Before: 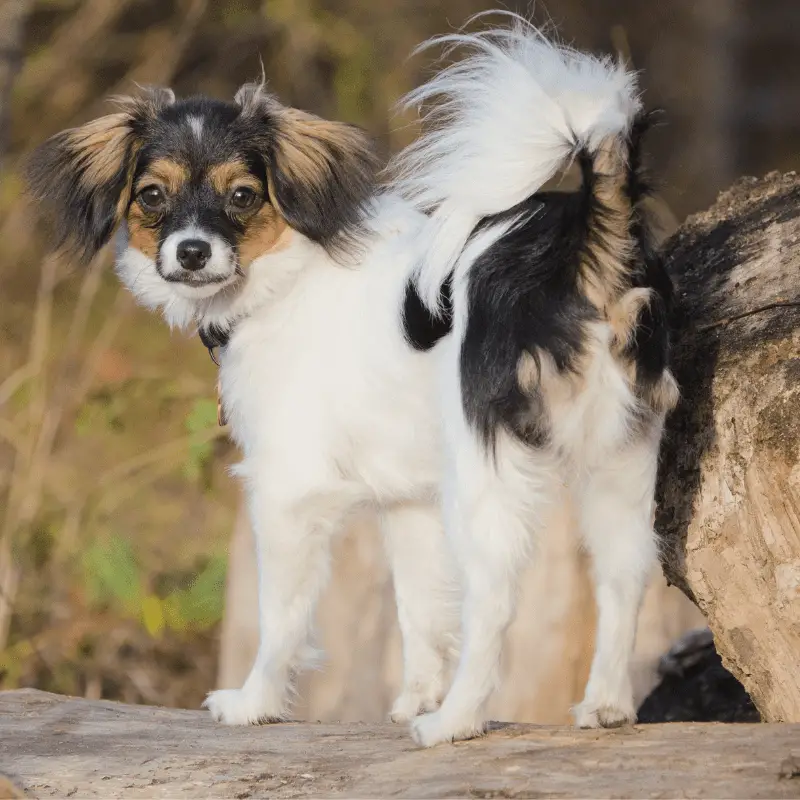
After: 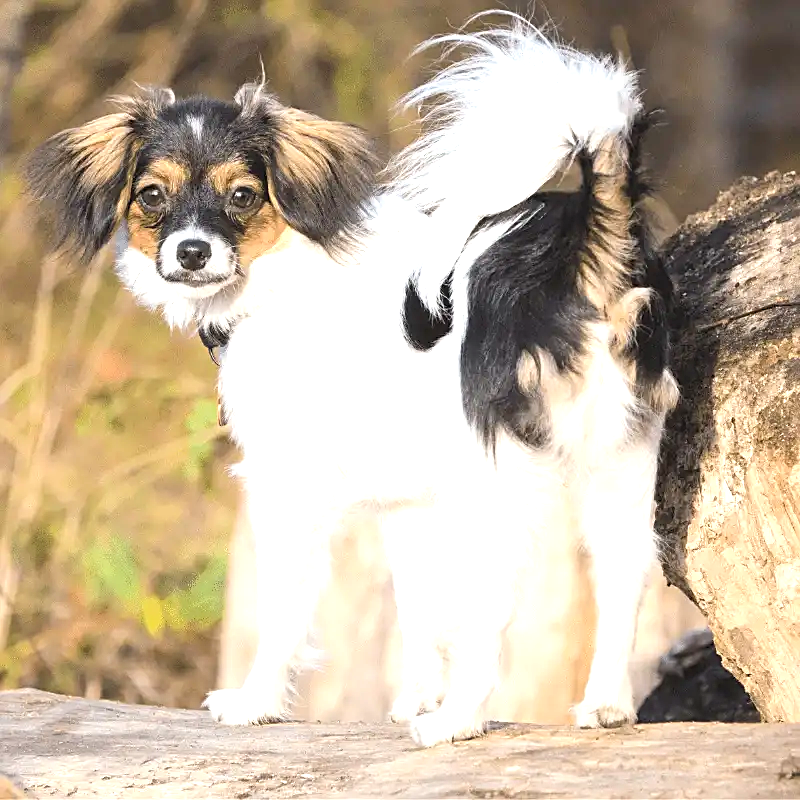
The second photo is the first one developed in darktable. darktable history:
levels: levels [0.018, 0.493, 1]
exposure: black level correction 0, exposure 1.1 EV, compensate highlight preservation false
sharpen: on, module defaults
